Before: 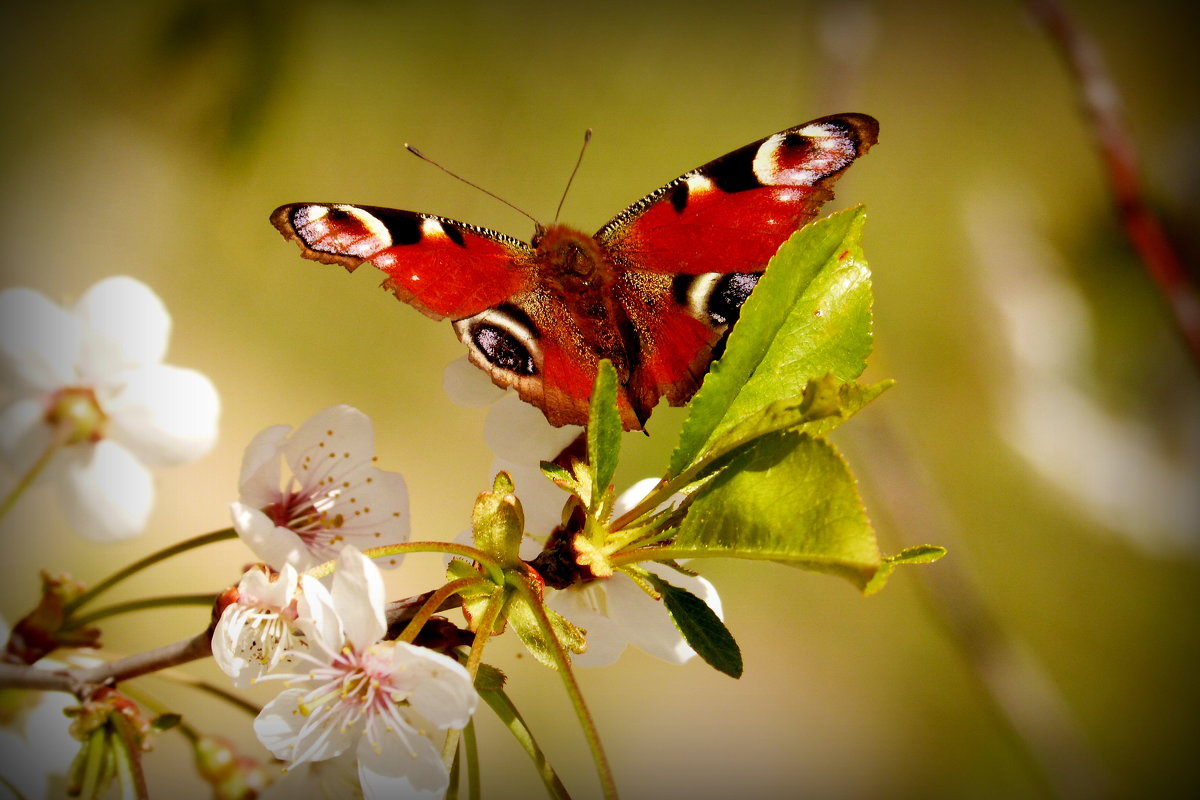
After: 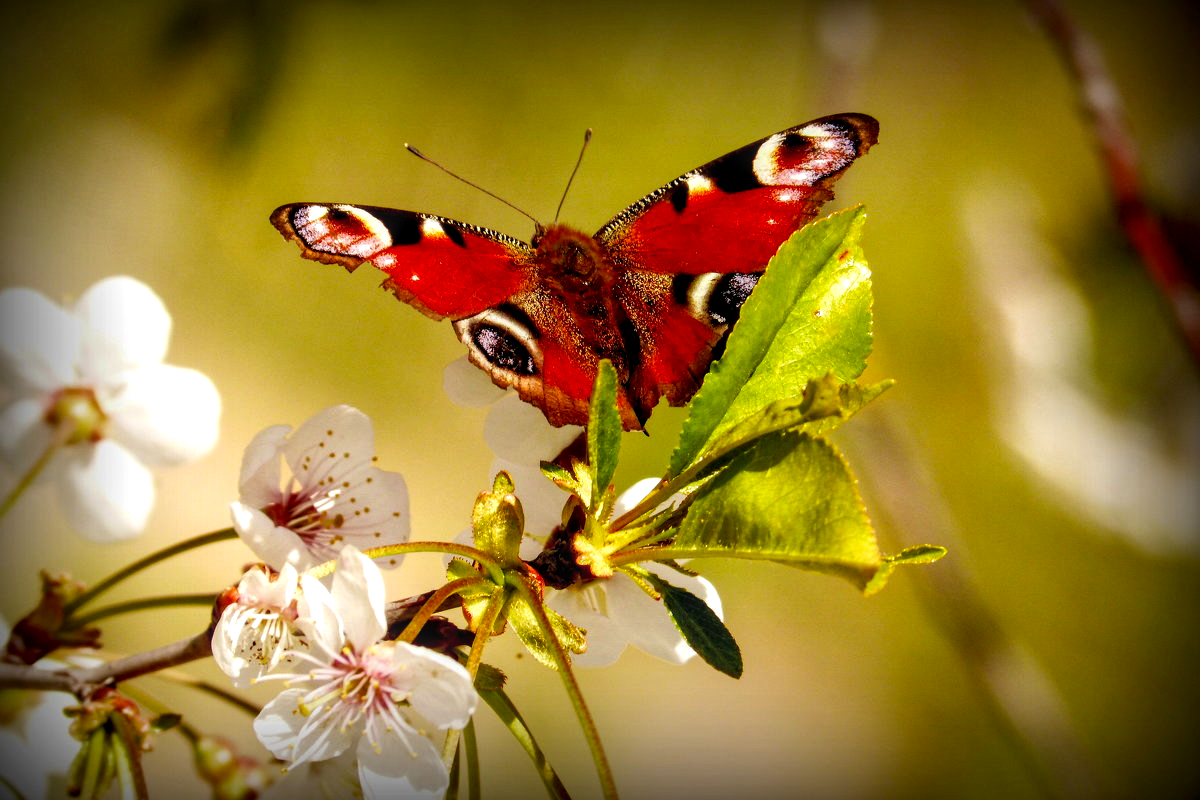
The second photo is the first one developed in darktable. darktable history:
white balance: emerald 1
color balance: contrast 8.5%, output saturation 105%
local contrast: highlights 61%, detail 143%, midtone range 0.428
